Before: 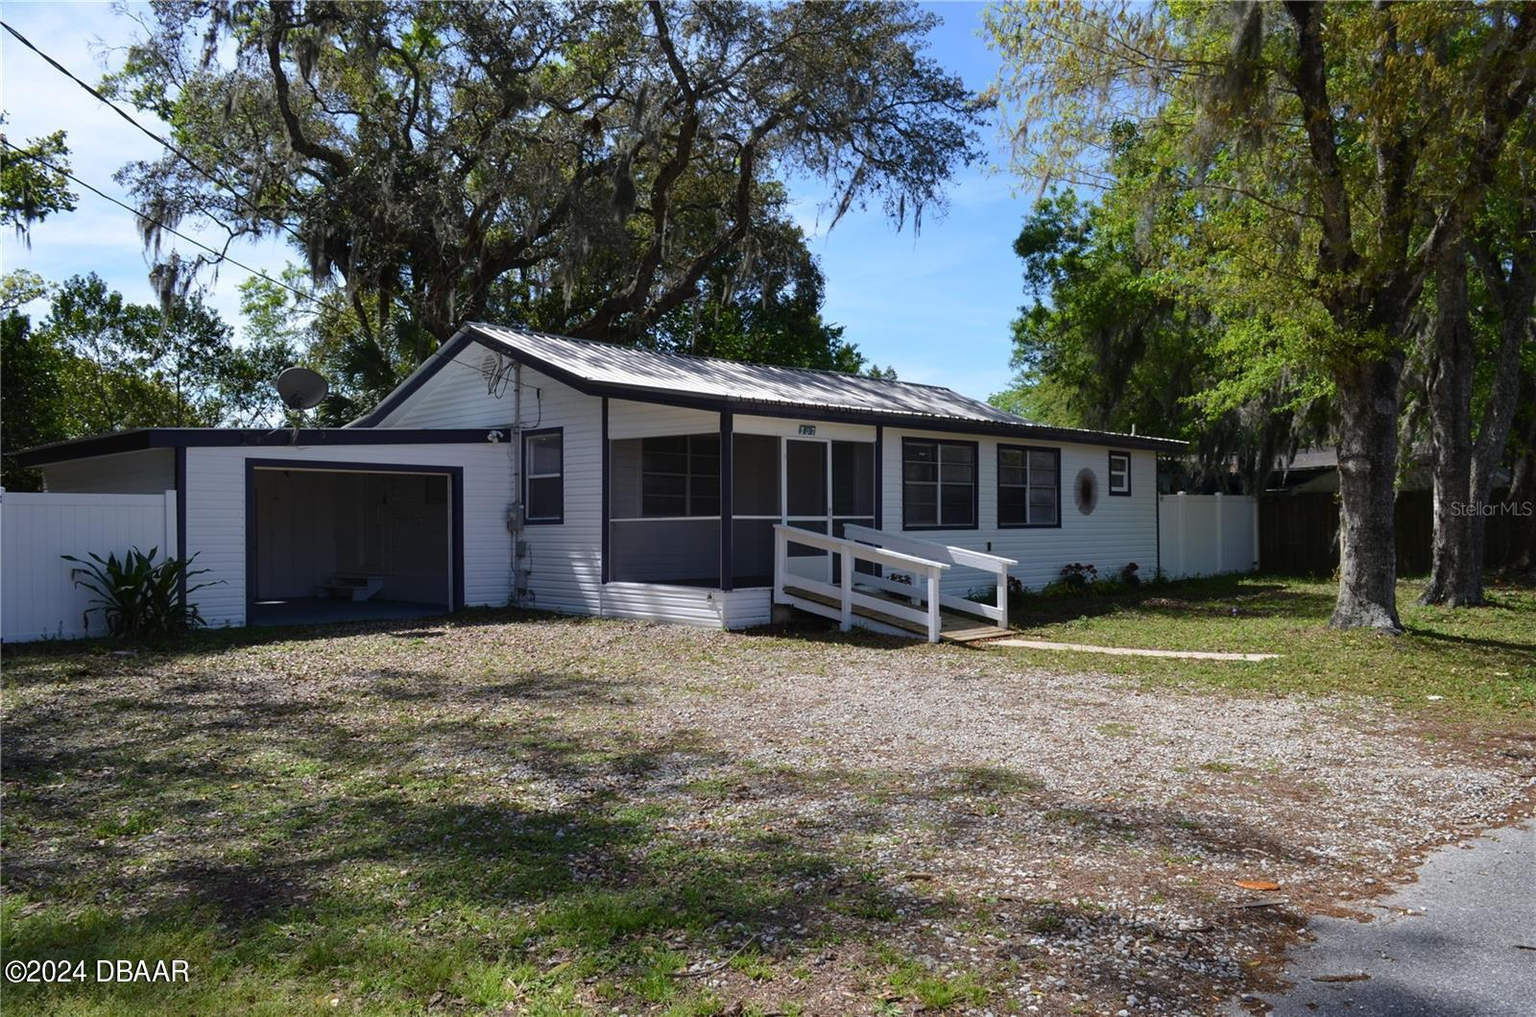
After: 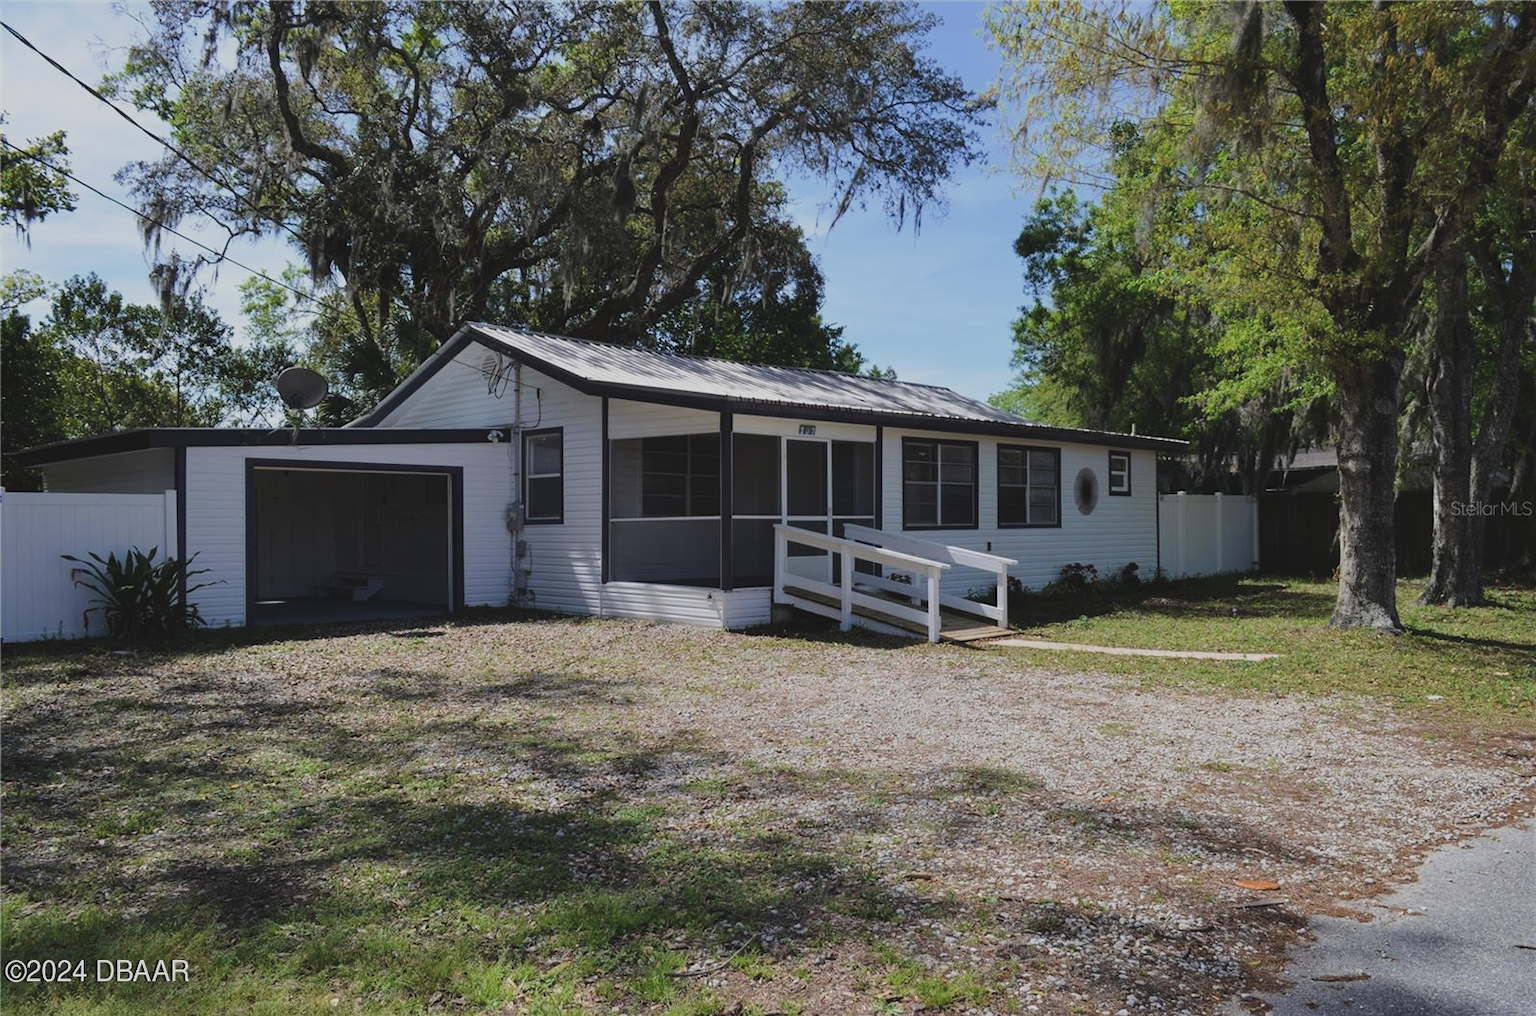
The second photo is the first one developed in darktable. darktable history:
exposure: black level correction -0.016, compensate exposure bias true, compensate highlight preservation false
filmic rgb: black relative exposure -7.65 EV, white relative exposure 4.56 EV, hardness 3.61
